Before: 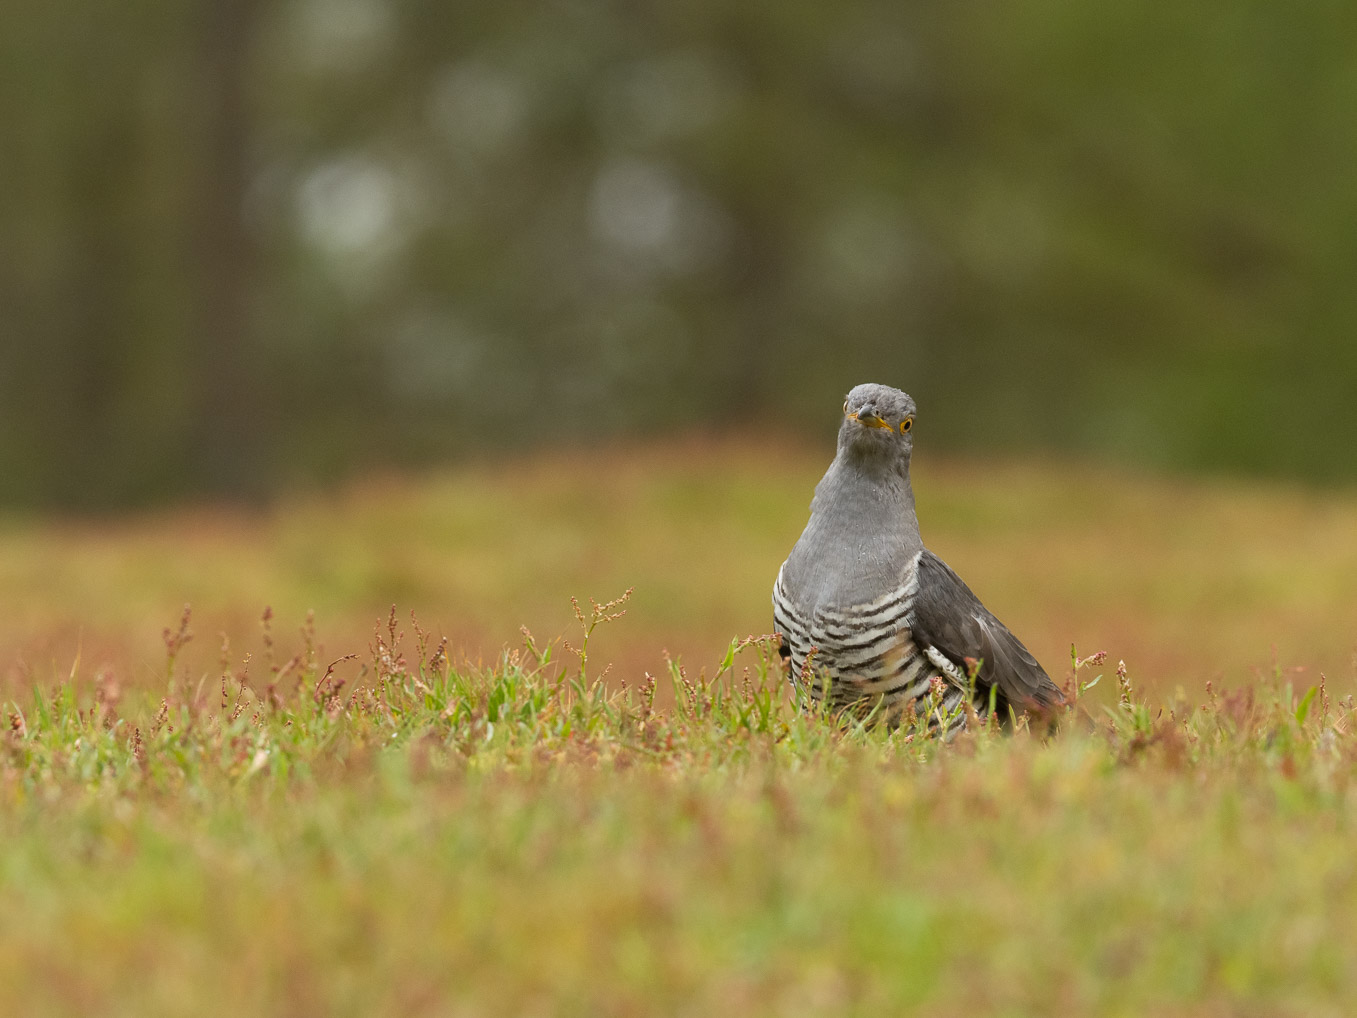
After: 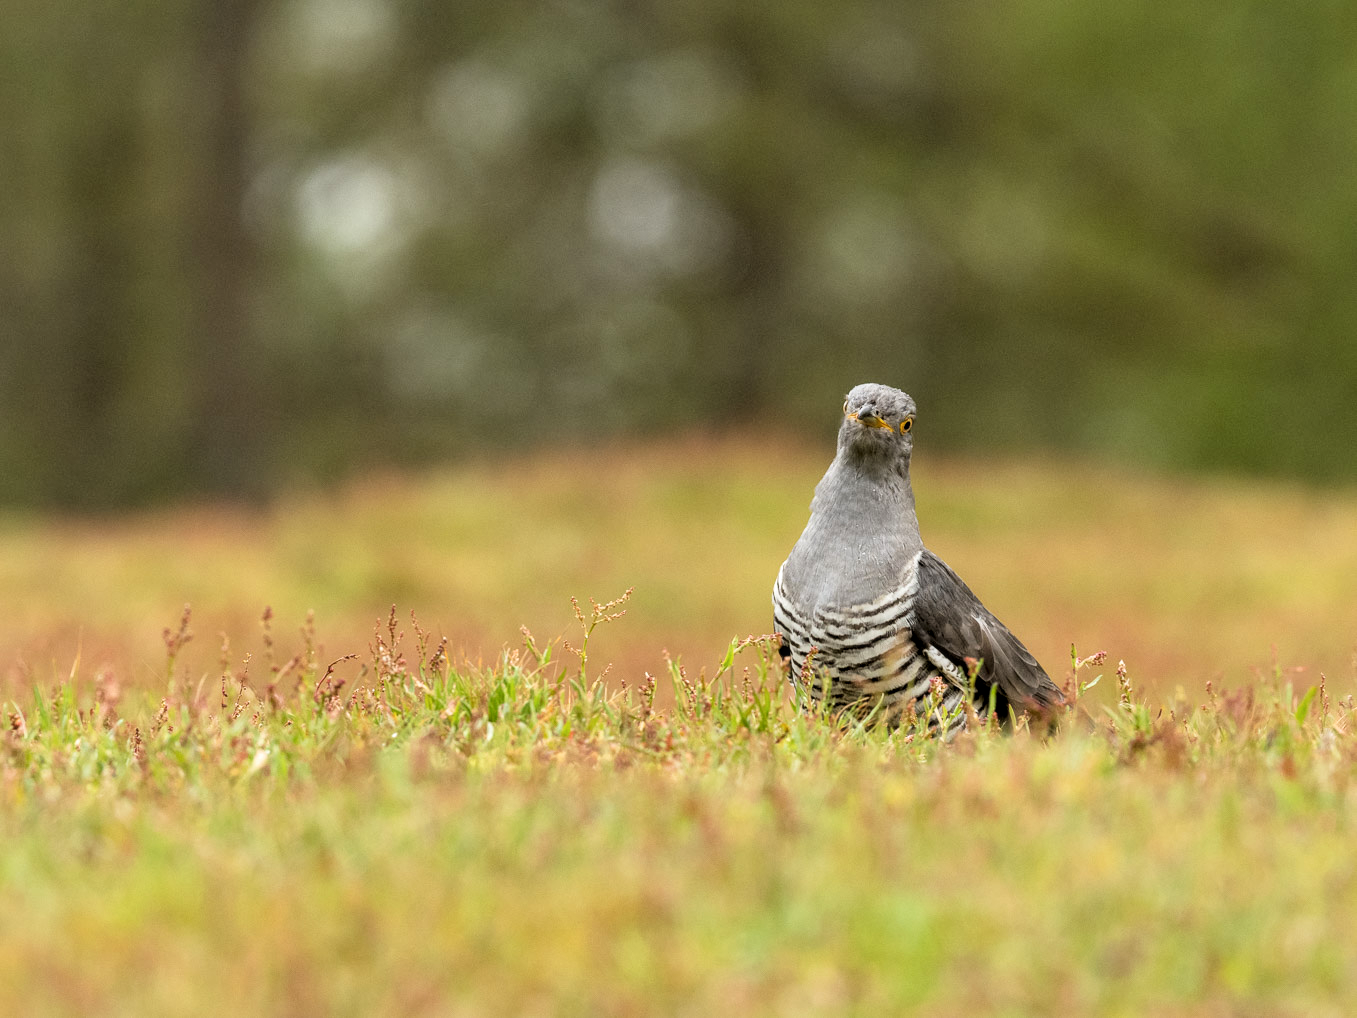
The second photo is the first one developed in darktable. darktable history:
local contrast: on, module defaults
filmic rgb: black relative exposure -5.05 EV, white relative exposure 3.2 EV, hardness 3.45, contrast 1.19, highlights saturation mix -29.89%
exposure: black level correction 0.001, exposure 0.498 EV, compensate highlight preservation false
